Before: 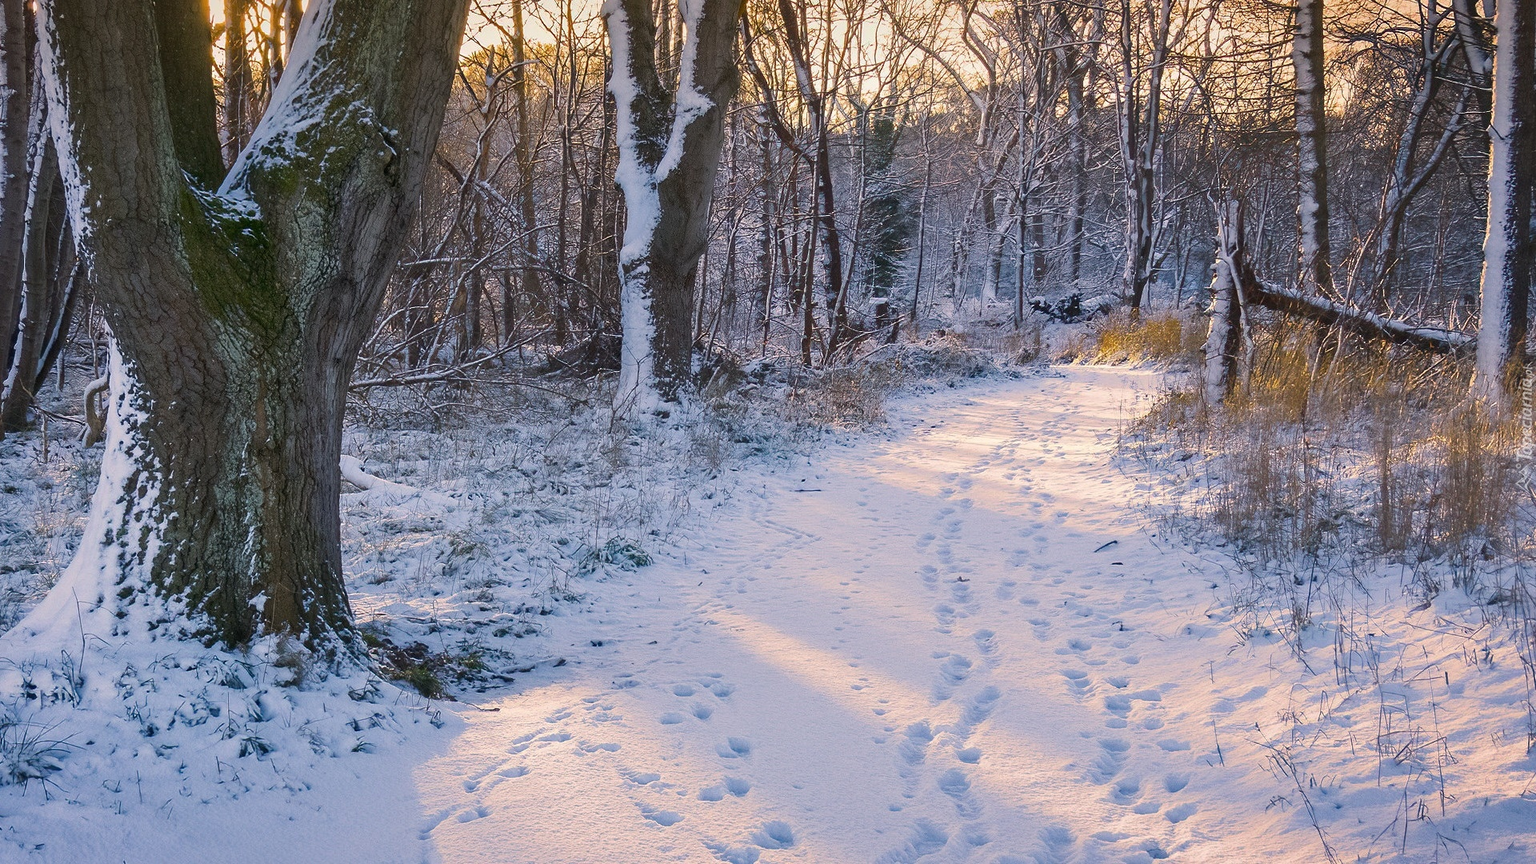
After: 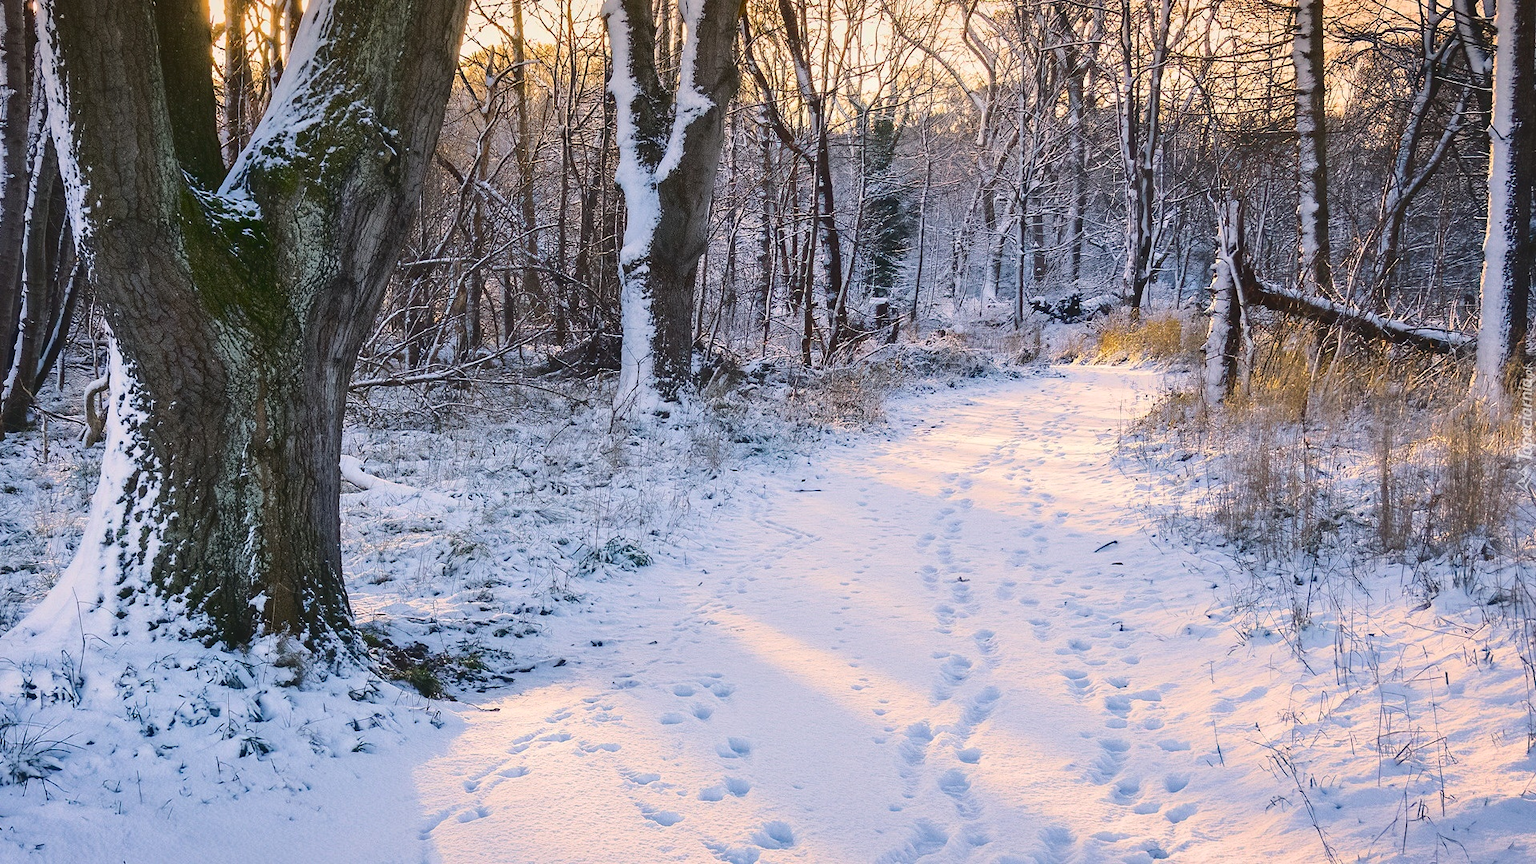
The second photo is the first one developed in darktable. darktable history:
tone curve: curves: ch0 [(0, 0) (0.003, 0.085) (0.011, 0.086) (0.025, 0.086) (0.044, 0.088) (0.069, 0.093) (0.1, 0.102) (0.136, 0.12) (0.177, 0.157) (0.224, 0.203) (0.277, 0.277) (0.335, 0.36) (0.399, 0.463) (0.468, 0.559) (0.543, 0.626) (0.623, 0.703) (0.709, 0.789) (0.801, 0.869) (0.898, 0.927) (1, 1)], color space Lab, independent channels, preserve colors none
